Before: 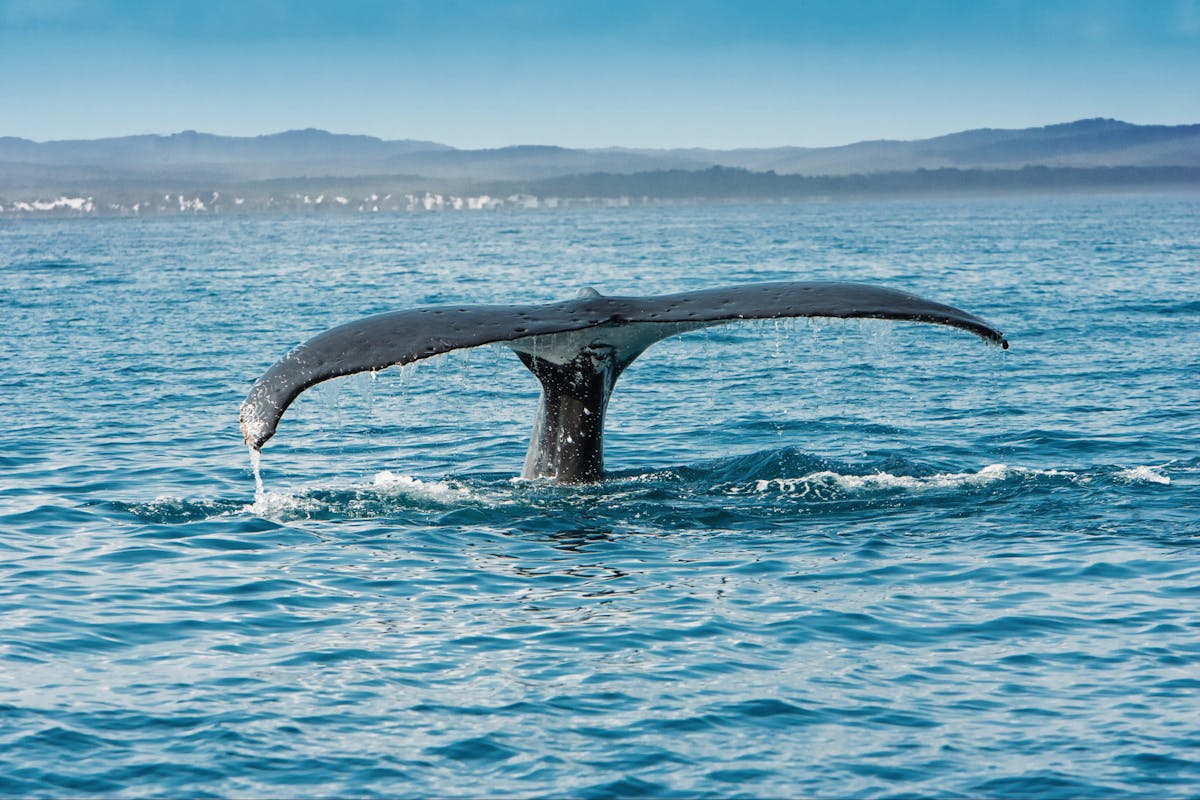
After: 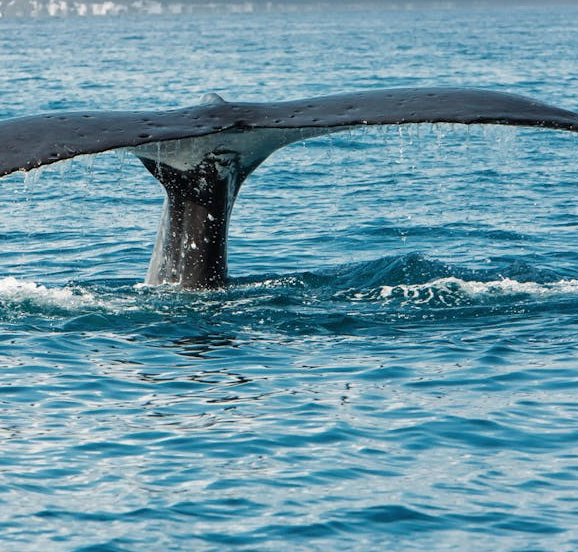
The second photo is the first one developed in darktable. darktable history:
crop: left 31.34%, top 24.301%, right 20.438%, bottom 6.614%
